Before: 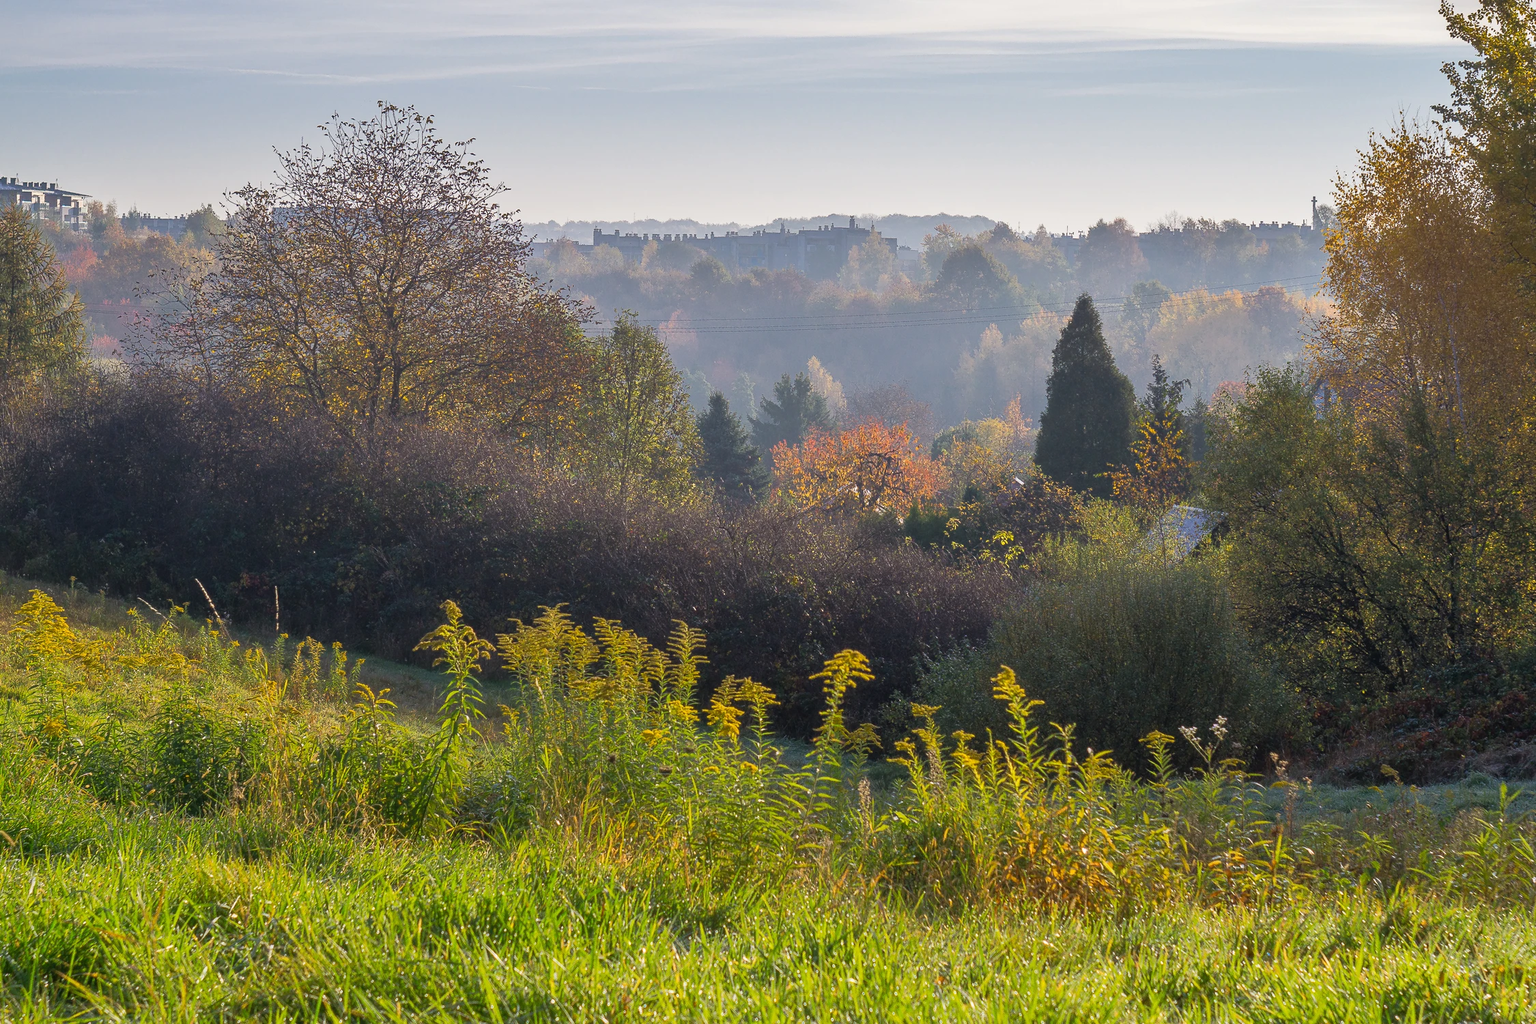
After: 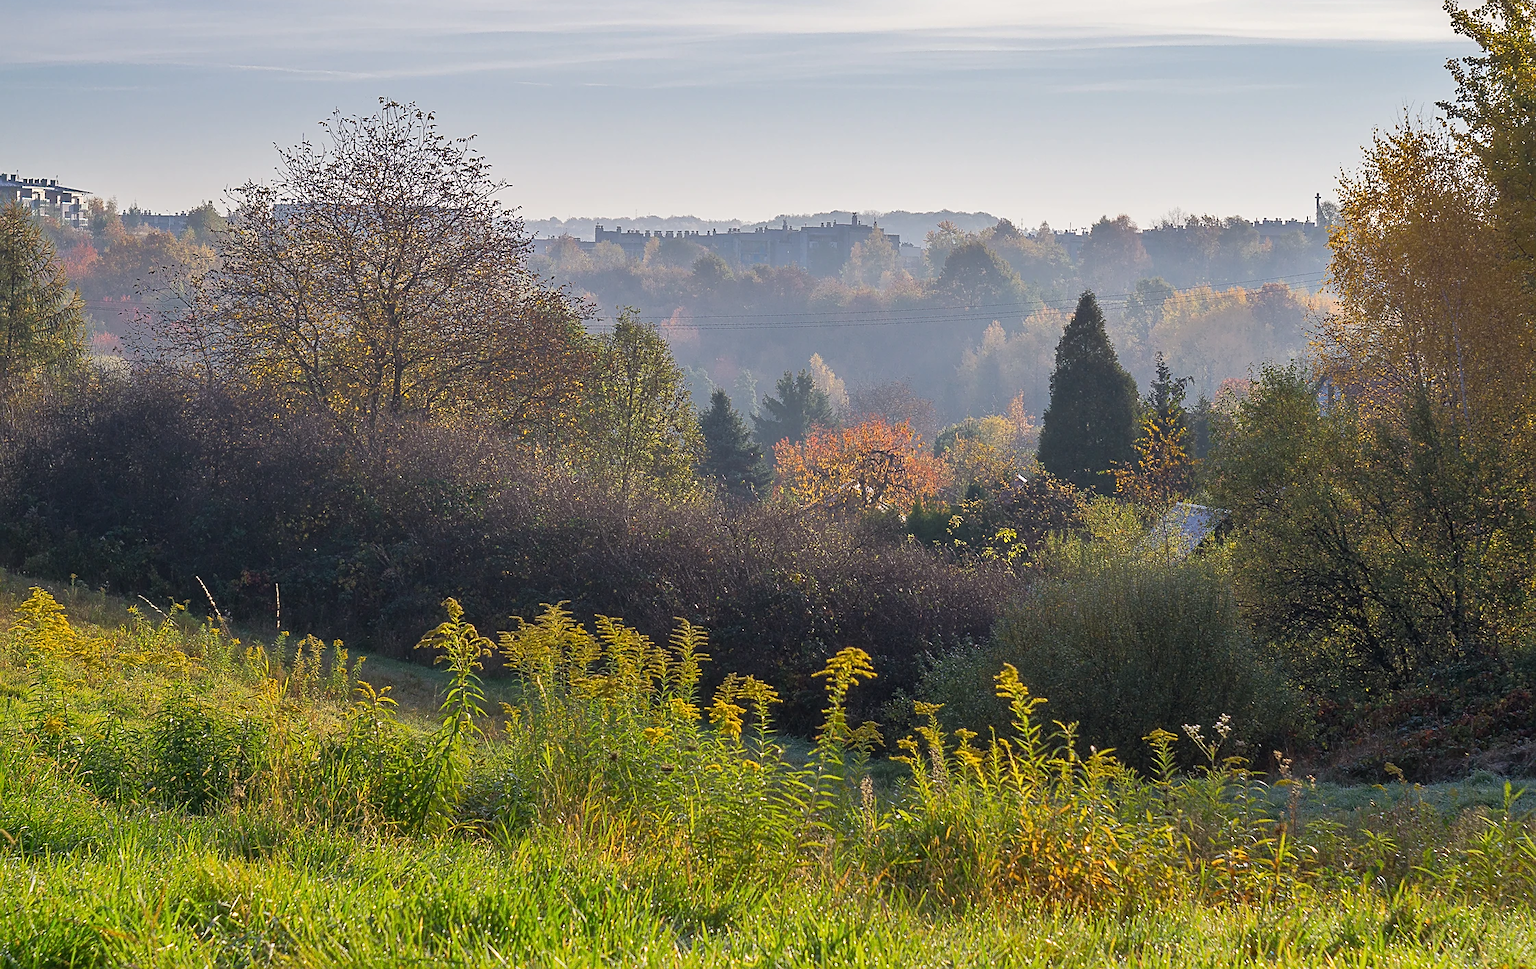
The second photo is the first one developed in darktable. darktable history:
crop: top 0.448%, right 0.264%, bottom 5.045%
sharpen: on, module defaults
